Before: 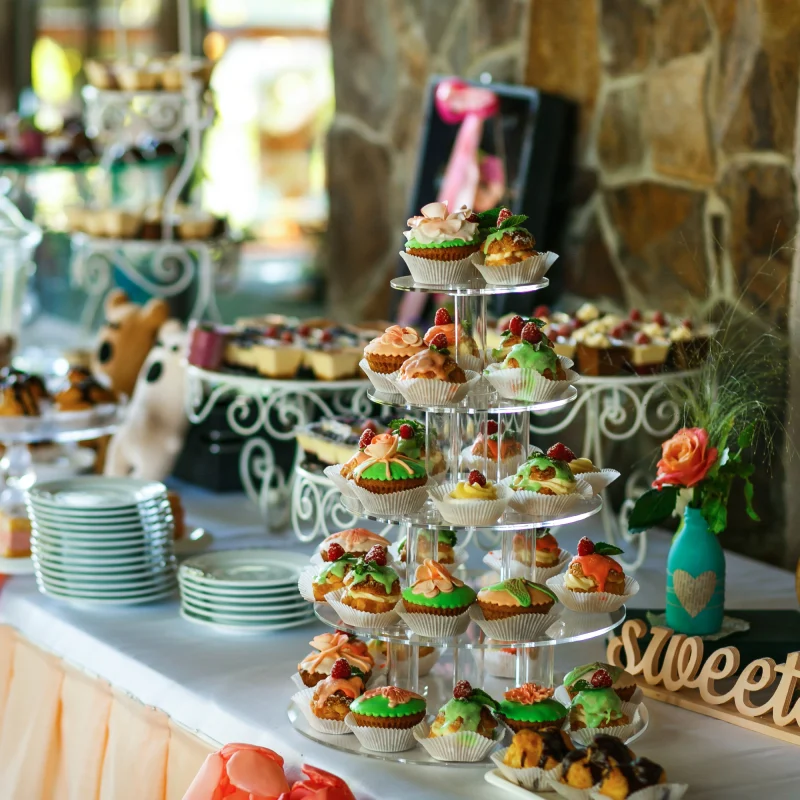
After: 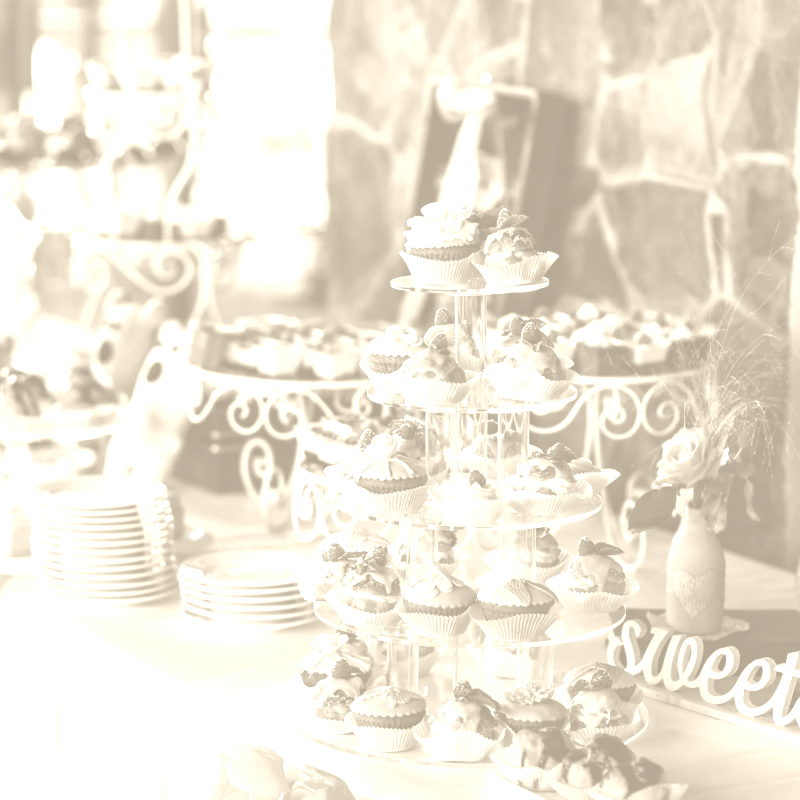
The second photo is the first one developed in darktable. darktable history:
colorize: hue 36°, saturation 71%, lightness 80.79%
exposure: compensate highlight preservation false
tone equalizer: -8 EV -0.417 EV, -7 EV -0.389 EV, -6 EV -0.333 EV, -5 EV -0.222 EV, -3 EV 0.222 EV, -2 EV 0.333 EV, -1 EV 0.389 EV, +0 EV 0.417 EV, edges refinement/feathering 500, mask exposure compensation -1.57 EV, preserve details no
